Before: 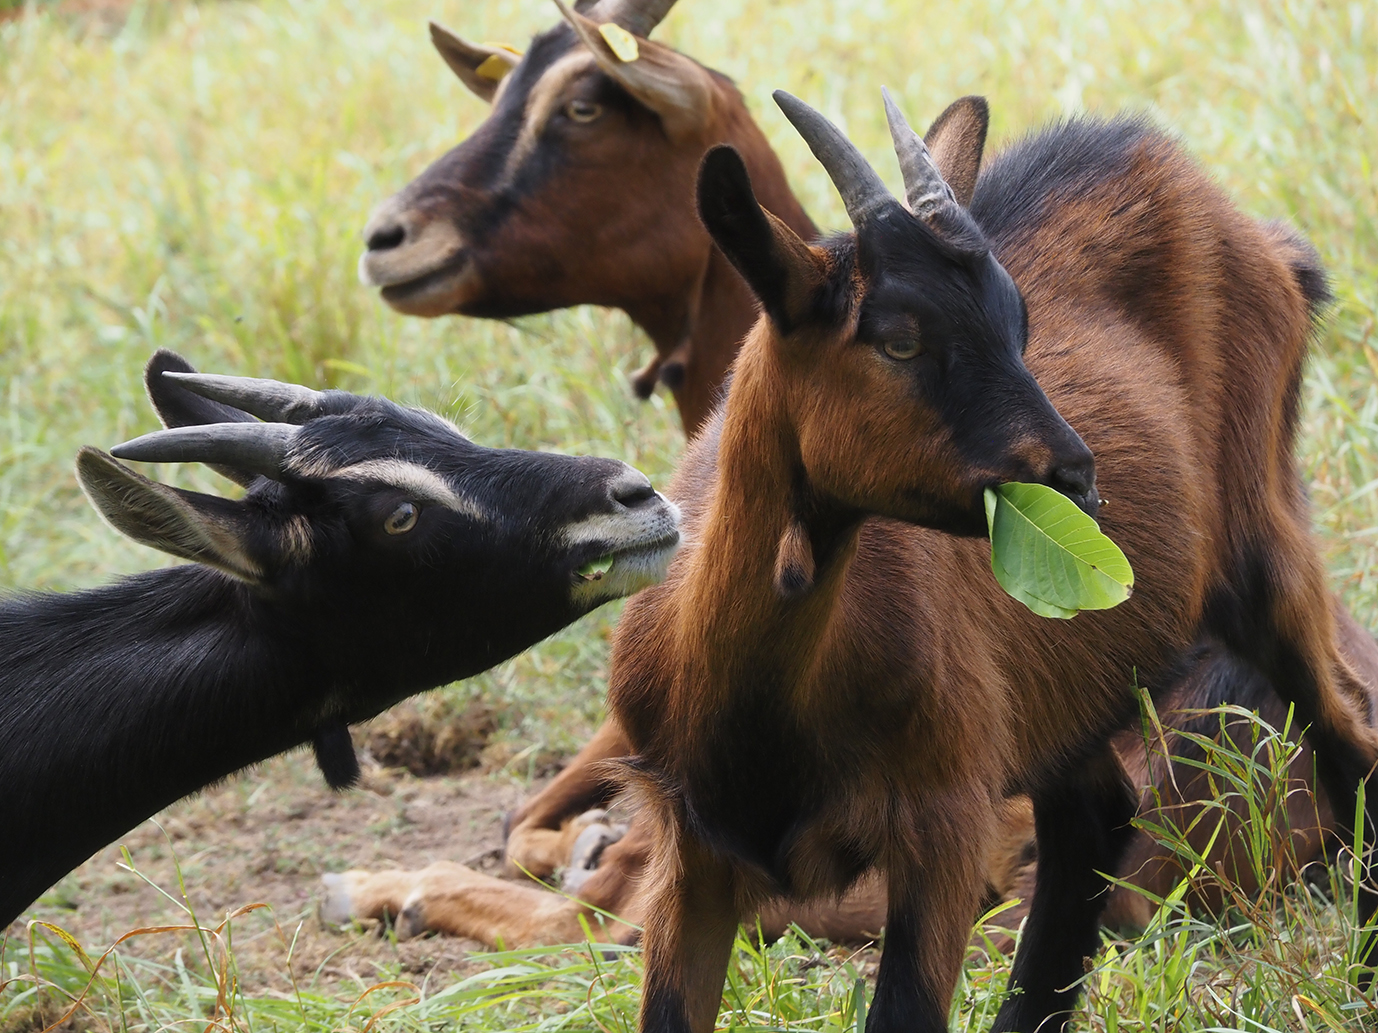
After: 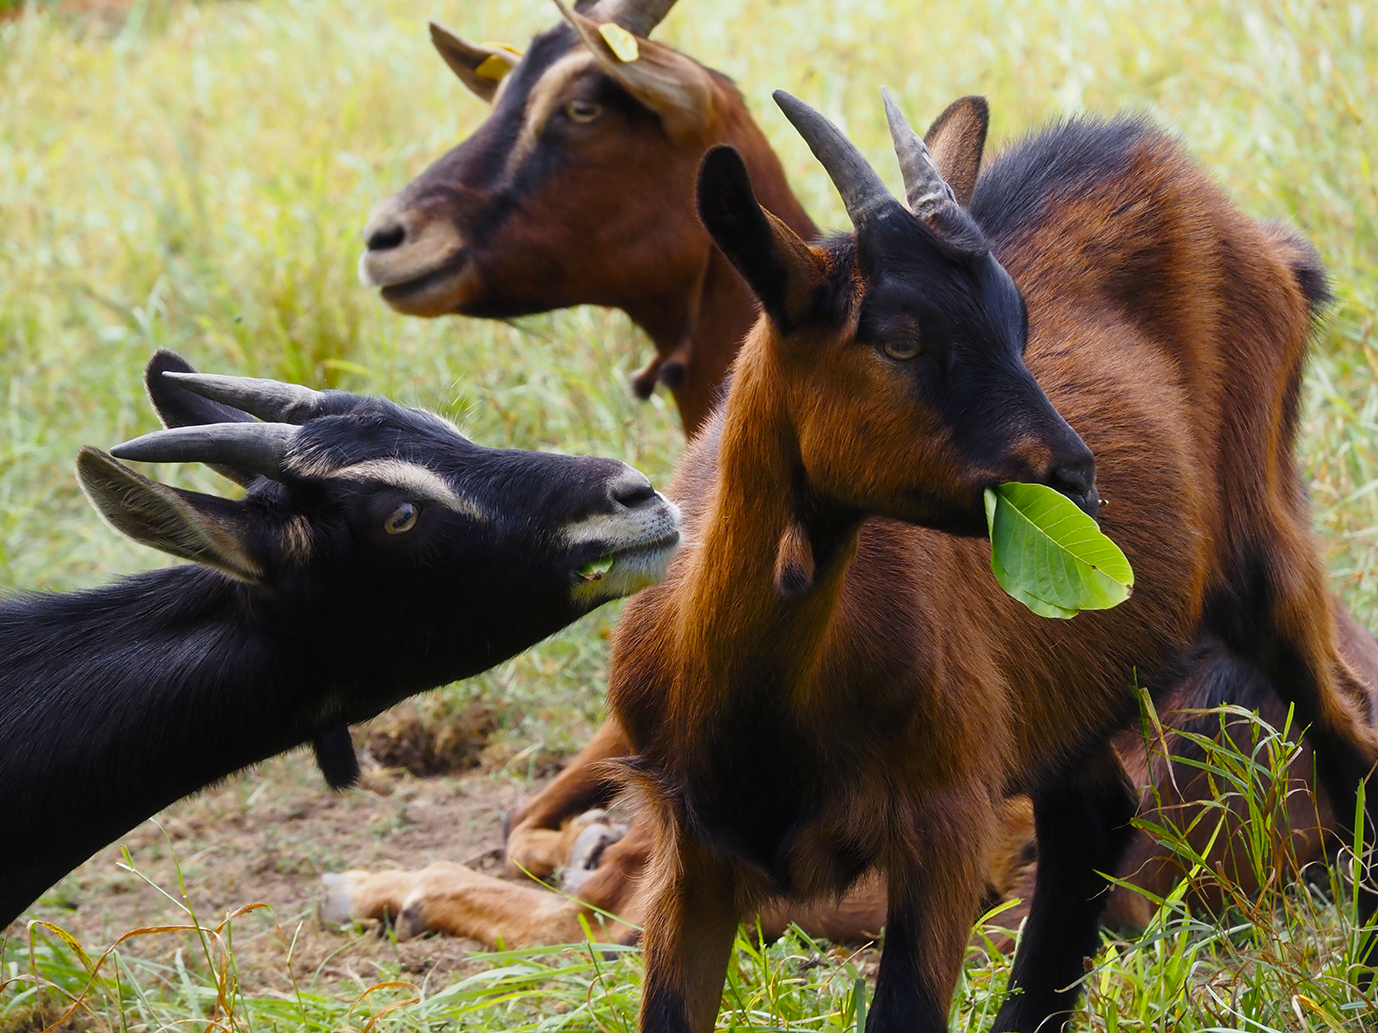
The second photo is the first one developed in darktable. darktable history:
color balance rgb: shadows lift › chroma 3.284%, shadows lift › hue 278.27°, power › luminance -9.229%, linear chroma grading › global chroma 18.851%, perceptual saturation grading › global saturation -0.041%, perceptual saturation grading › highlights -8.371%, perceptual saturation grading › mid-tones 18.316%, perceptual saturation grading › shadows 28.947%
